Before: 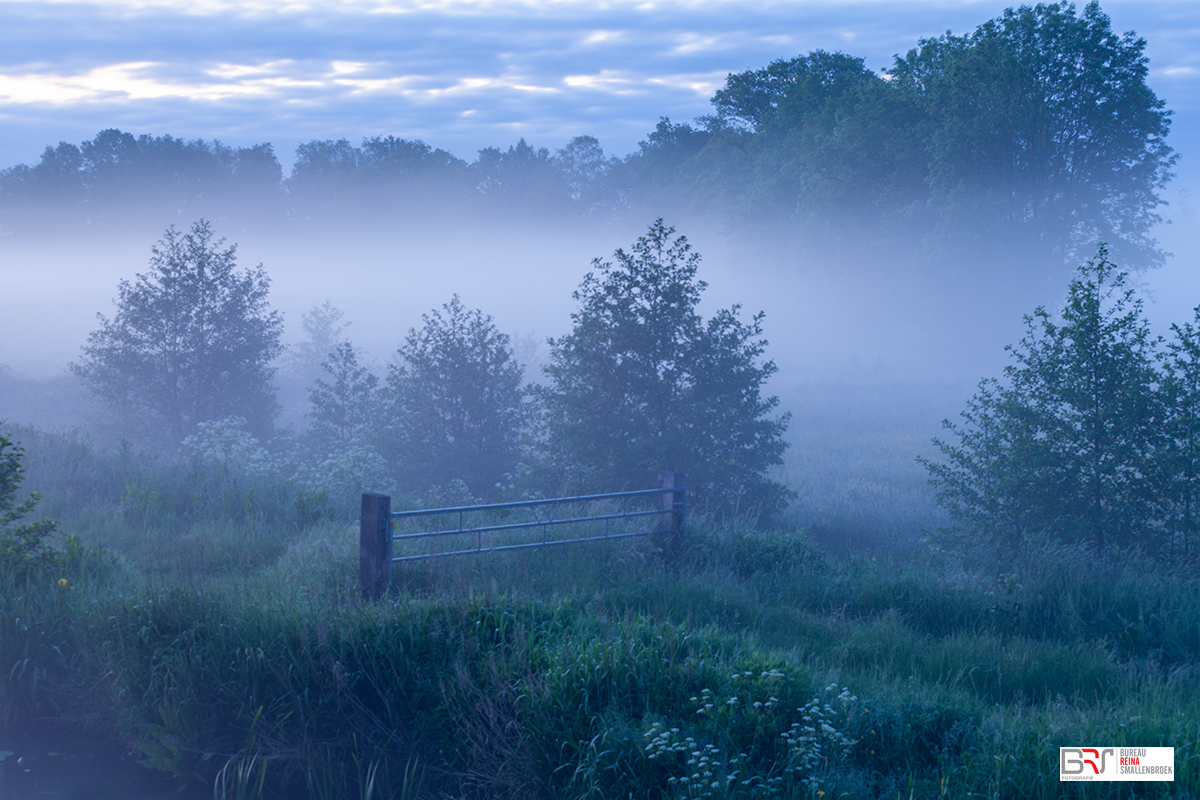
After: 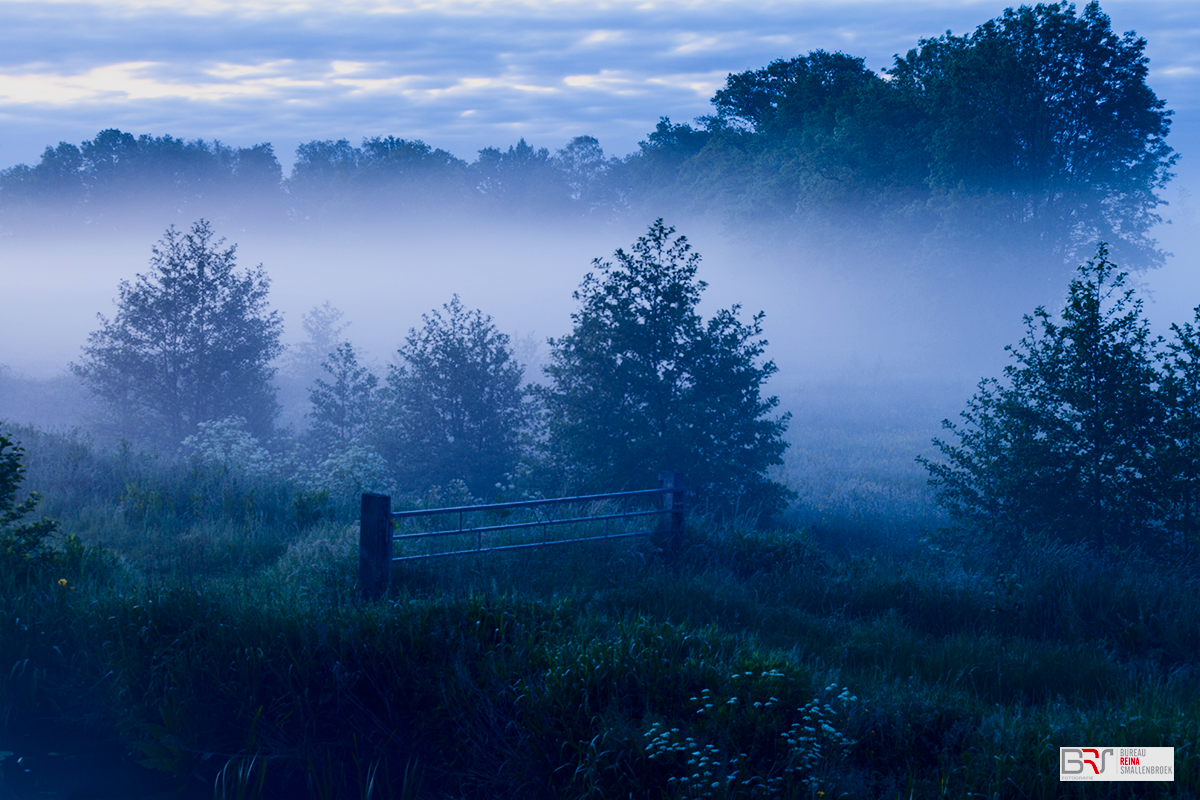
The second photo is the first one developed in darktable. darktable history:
filmic rgb: black relative exposure -7.5 EV, white relative exposure 5 EV, hardness 3.31, contrast 1.3, contrast in shadows safe
contrast brightness saturation: contrast 0.22, brightness -0.19, saturation 0.24
